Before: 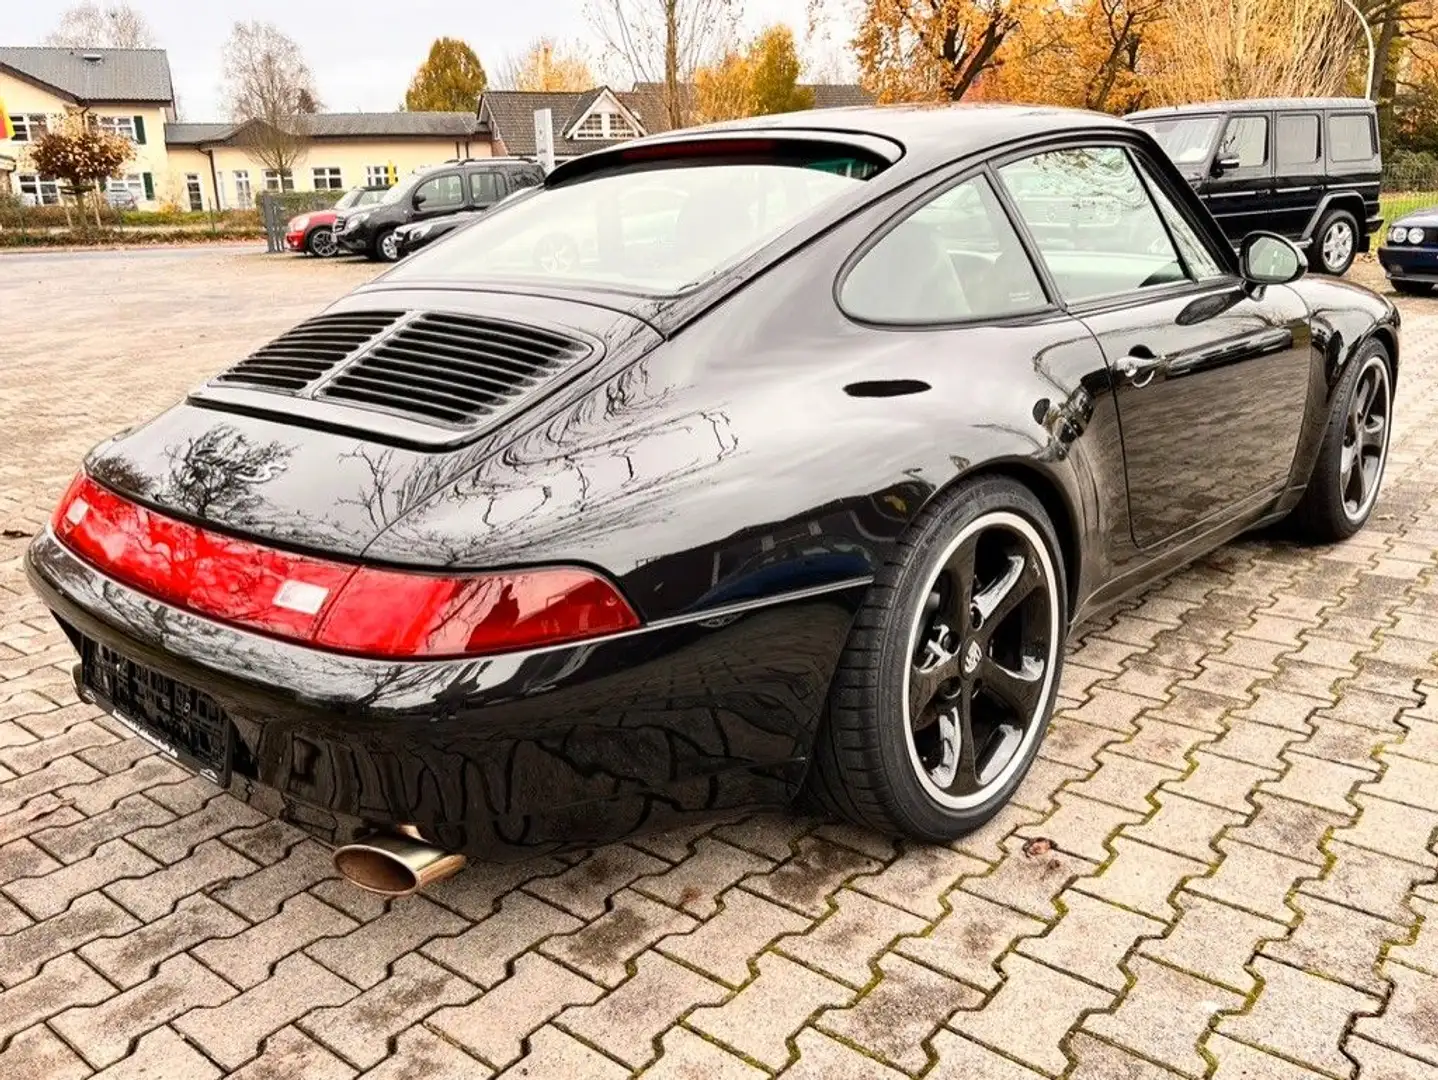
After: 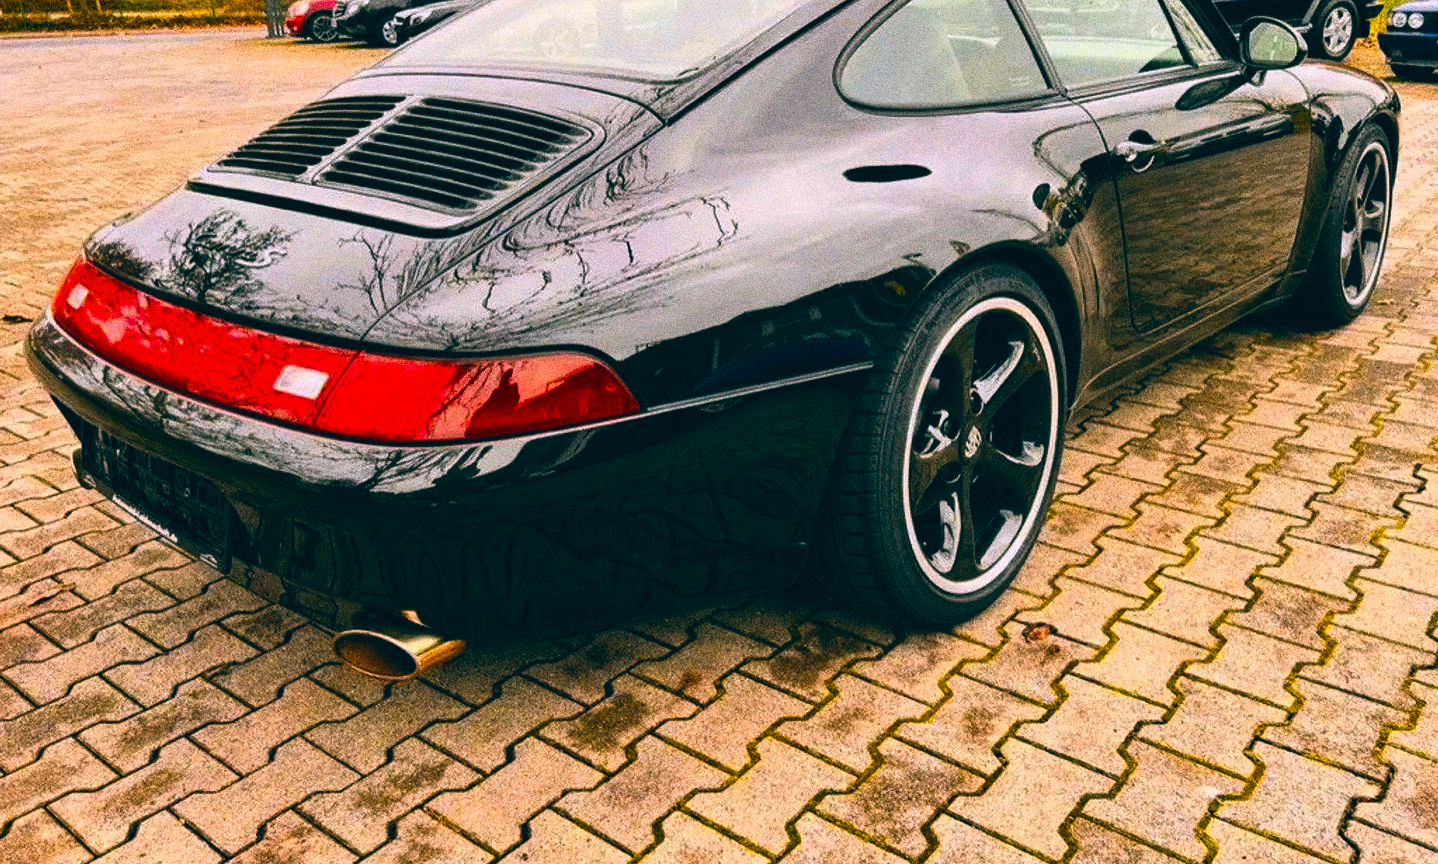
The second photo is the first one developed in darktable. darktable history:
channel mixer: red [0, 0, 0, 0.91, 0, 0, 0], green [0, 0, 0, 0.208, 1, 0, 0], blue [0, 0, 0, -0.192, 0, 1, 0]
velvia: strength 32%, mid-tones bias 0.2
vibrance: vibrance 15%
bloom: size 9%, threshold 100%, strength 7%
grain: coarseness 14.49 ISO, strength 48.04%, mid-tones bias 35%
crop and rotate: top 19.998%
color balance: lift [1.016, 0.983, 1, 1.017], gamma [0.78, 1.018, 1.043, 0.957], gain [0.786, 1.063, 0.937, 1.017], input saturation 118.26%, contrast 13.43%, contrast fulcrum 21.62%, output saturation 82.76%
color contrast: green-magenta contrast 1.55, blue-yellow contrast 1.83
contrast brightness saturation: contrast 0.06, brightness -0.01, saturation -0.23
